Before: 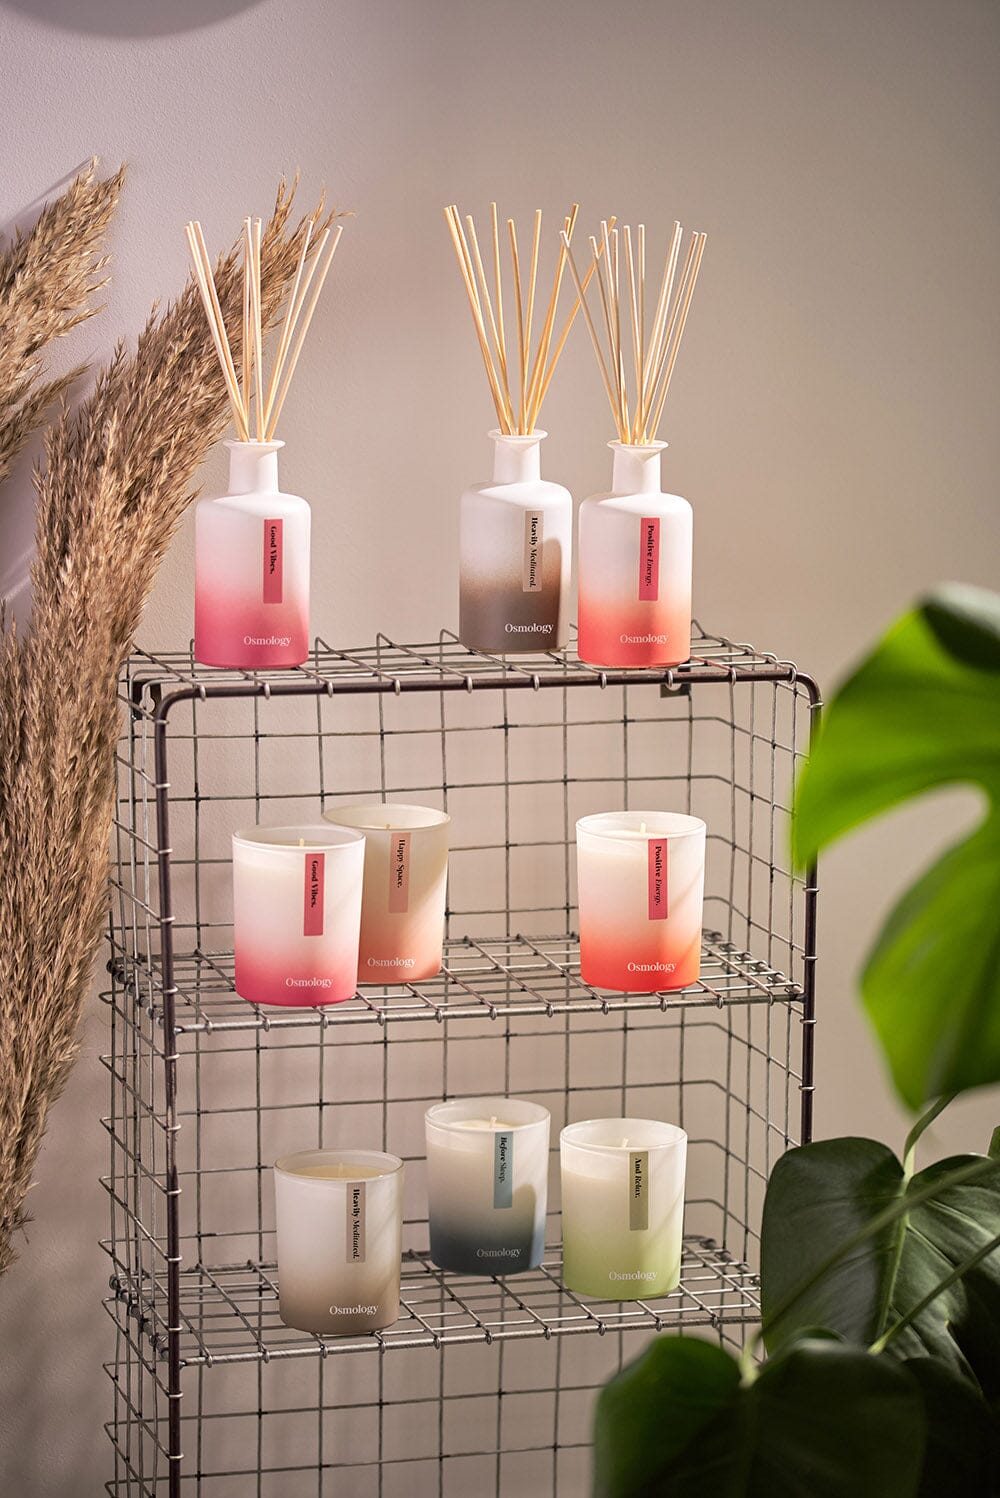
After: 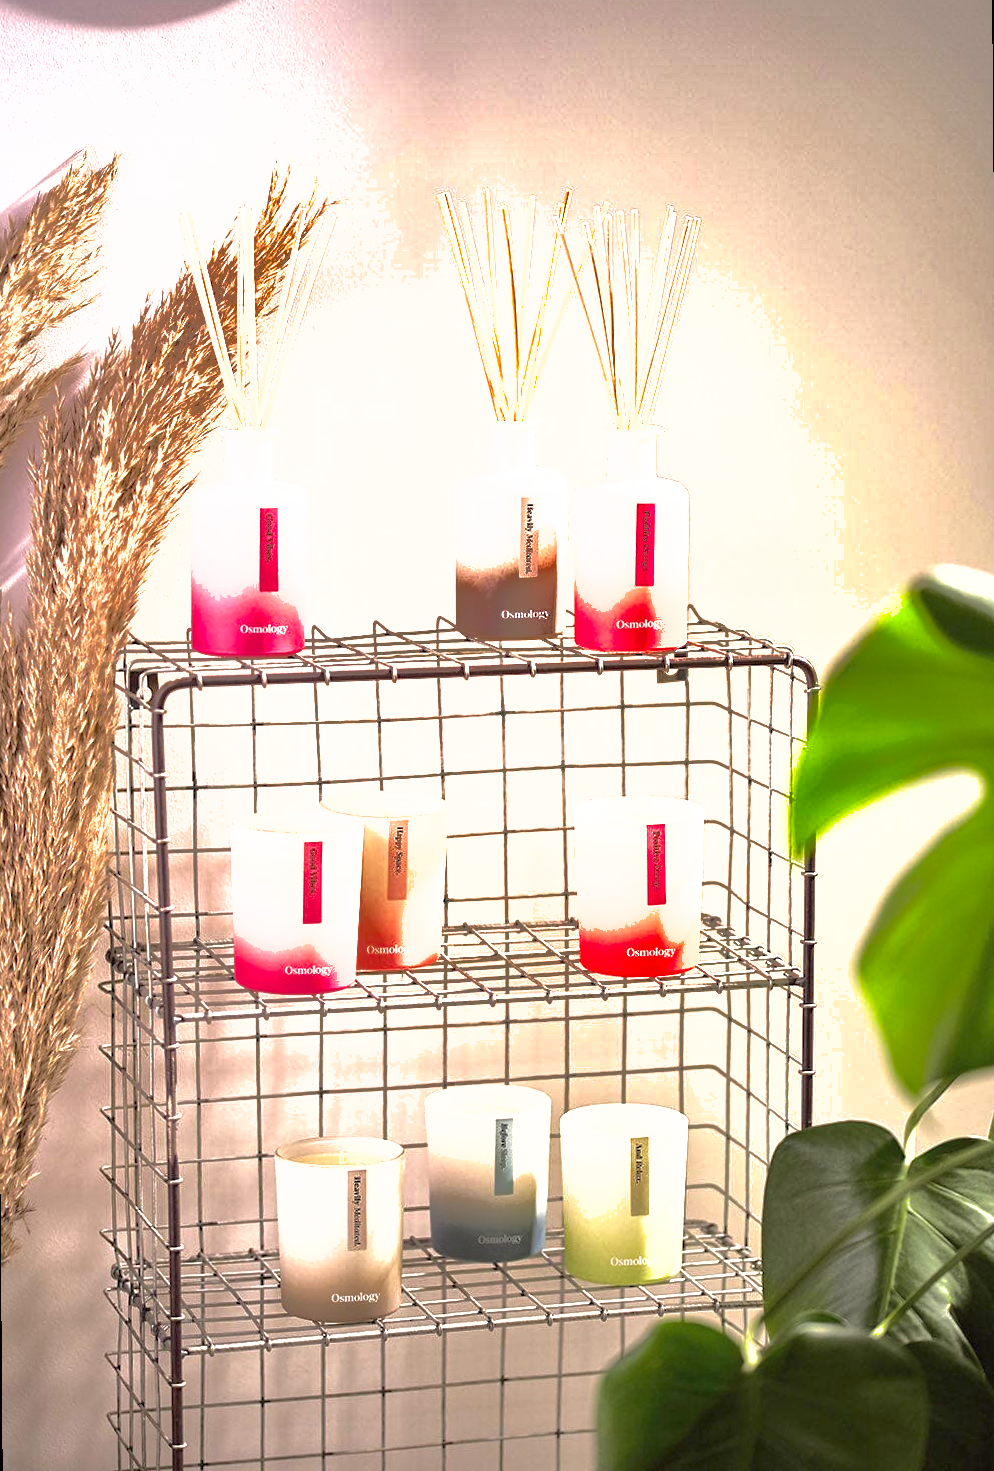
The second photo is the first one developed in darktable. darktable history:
rotate and perspective: rotation -0.45°, automatic cropping original format, crop left 0.008, crop right 0.992, crop top 0.012, crop bottom 0.988
shadows and highlights: shadows 40, highlights -60
exposure: black level correction 0, exposure 1.4 EV, compensate highlight preservation false
